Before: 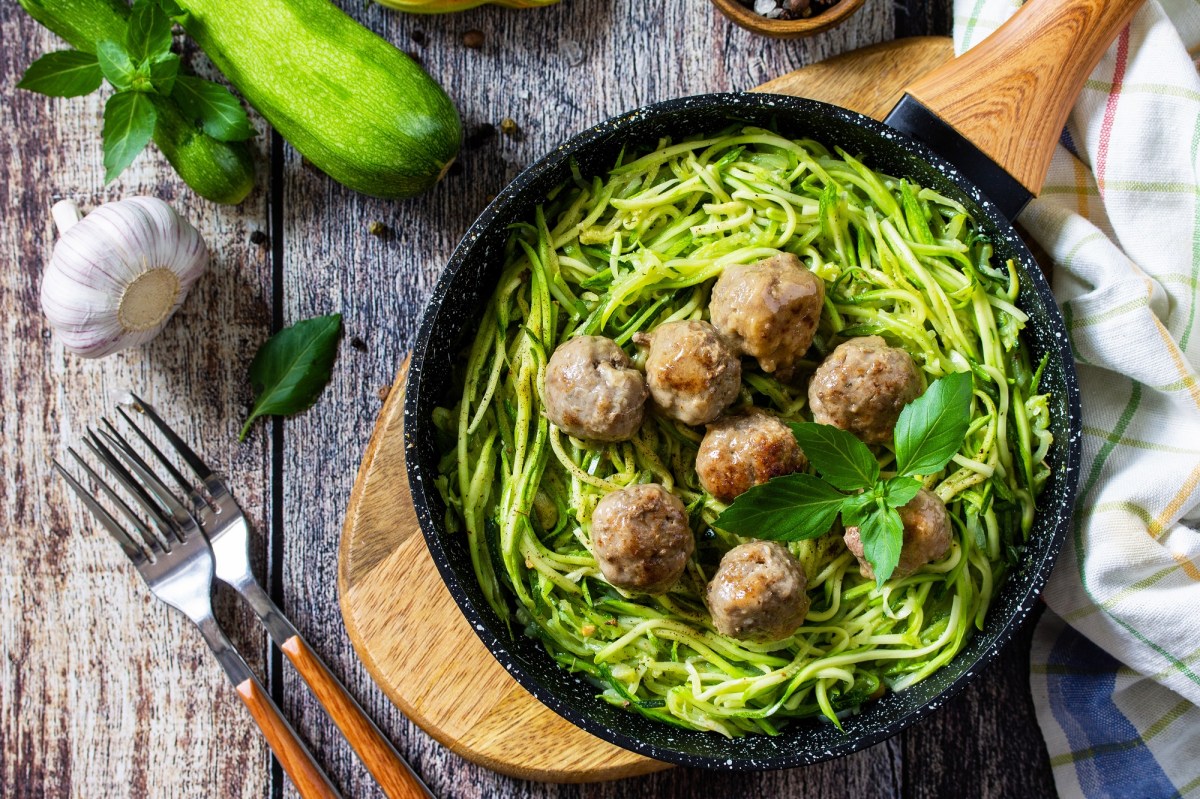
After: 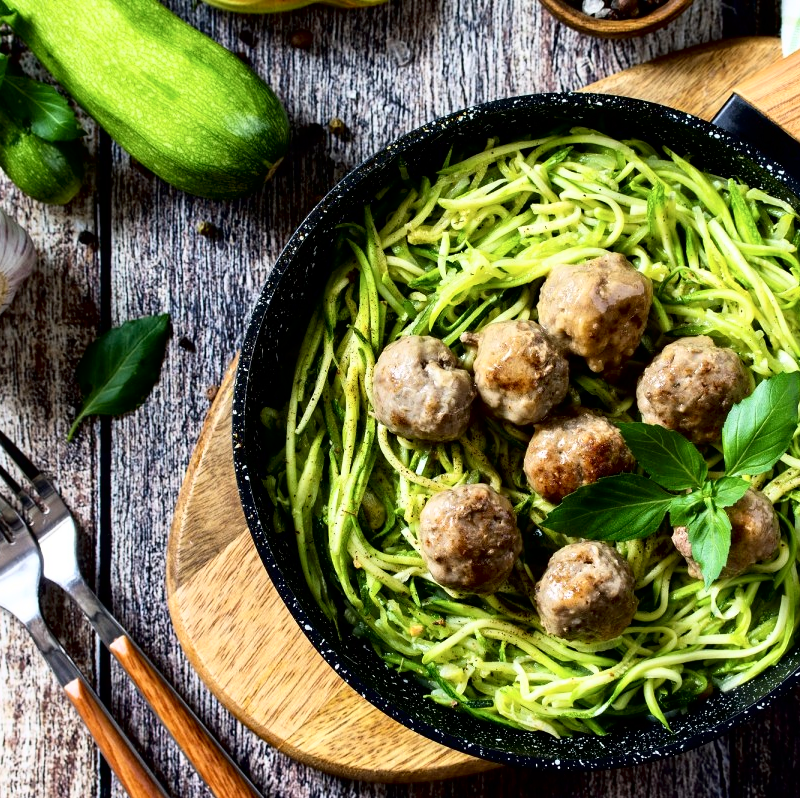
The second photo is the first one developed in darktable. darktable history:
tone curve: curves: ch0 [(0, 0) (0.003, 0) (0.011, 0.001) (0.025, 0.002) (0.044, 0.004) (0.069, 0.006) (0.1, 0.009) (0.136, 0.03) (0.177, 0.076) (0.224, 0.13) (0.277, 0.202) (0.335, 0.28) (0.399, 0.367) (0.468, 0.46) (0.543, 0.562) (0.623, 0.67) (0.709, 0.787) (0.801, 0.889) (0.898, 0.972) (1, 1)], color space Lab, independent channels, preserve colors none
crop and rotate: left 14.34%, right 18.952%
